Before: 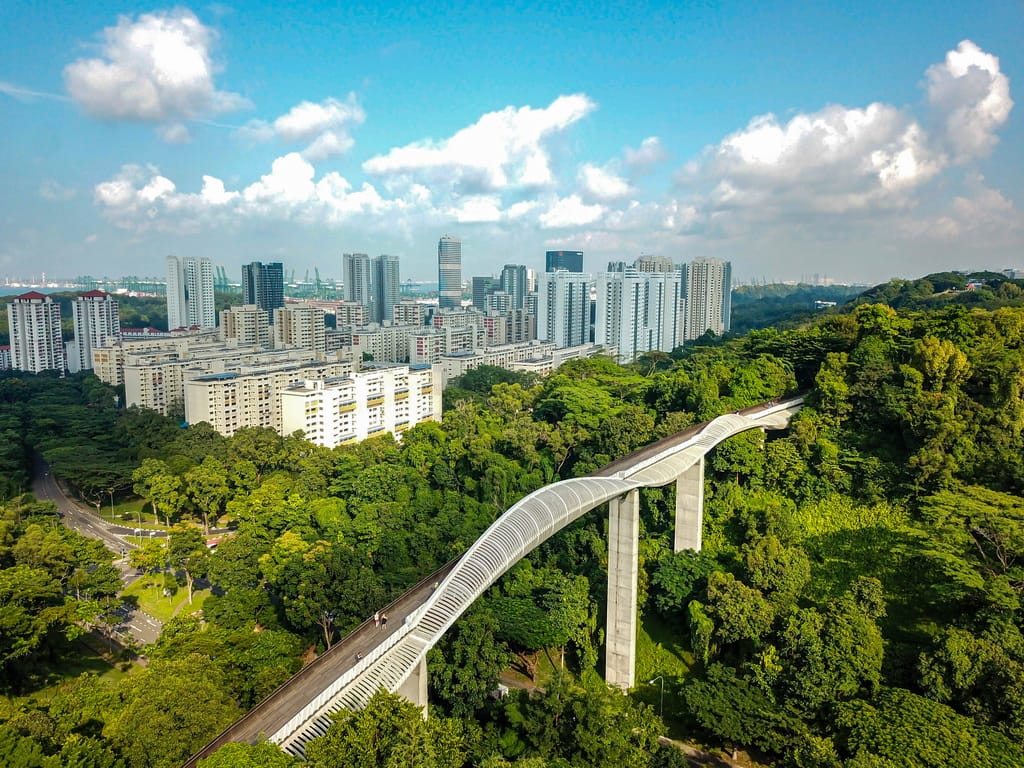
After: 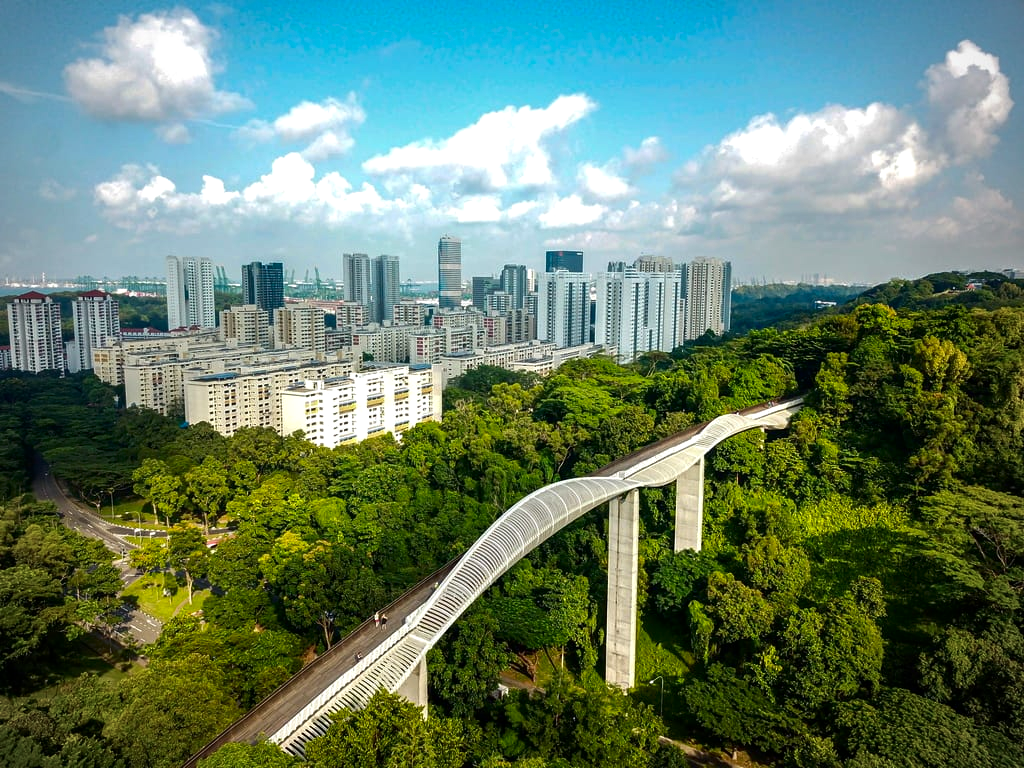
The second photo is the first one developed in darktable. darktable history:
contrast brightness saturation: contrast 0.07, brightness -0.13, saturation 0.06
vignetting: fall-off radius 60.92%
exposure: exposure 0.197 EV, compensate highlight preservation false
